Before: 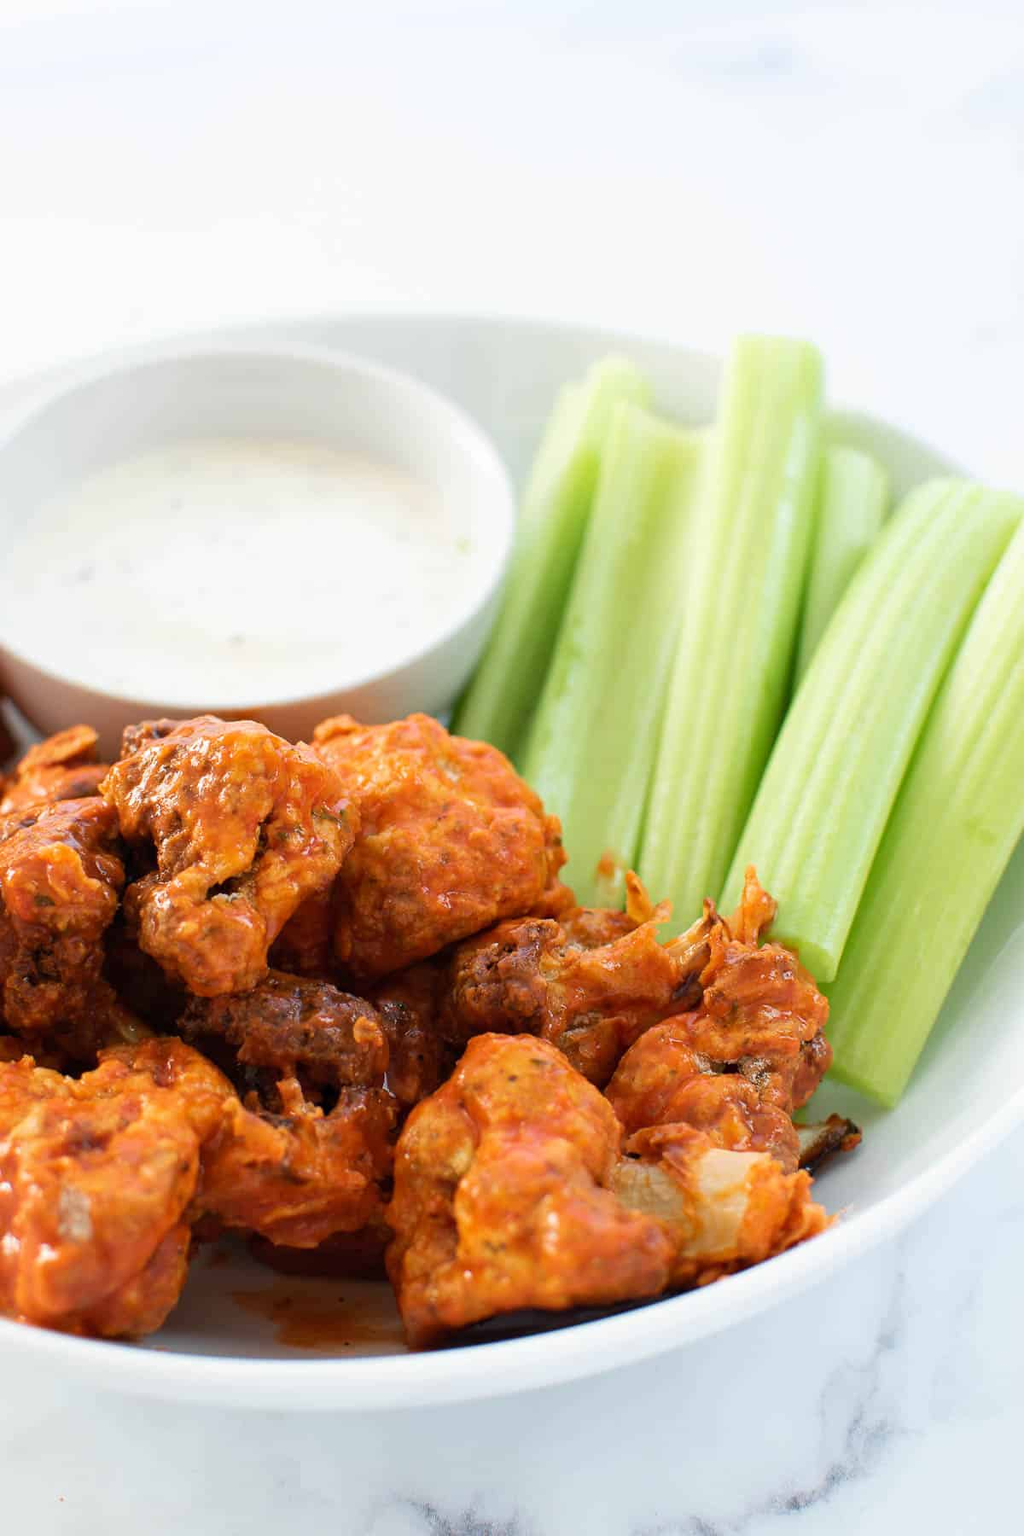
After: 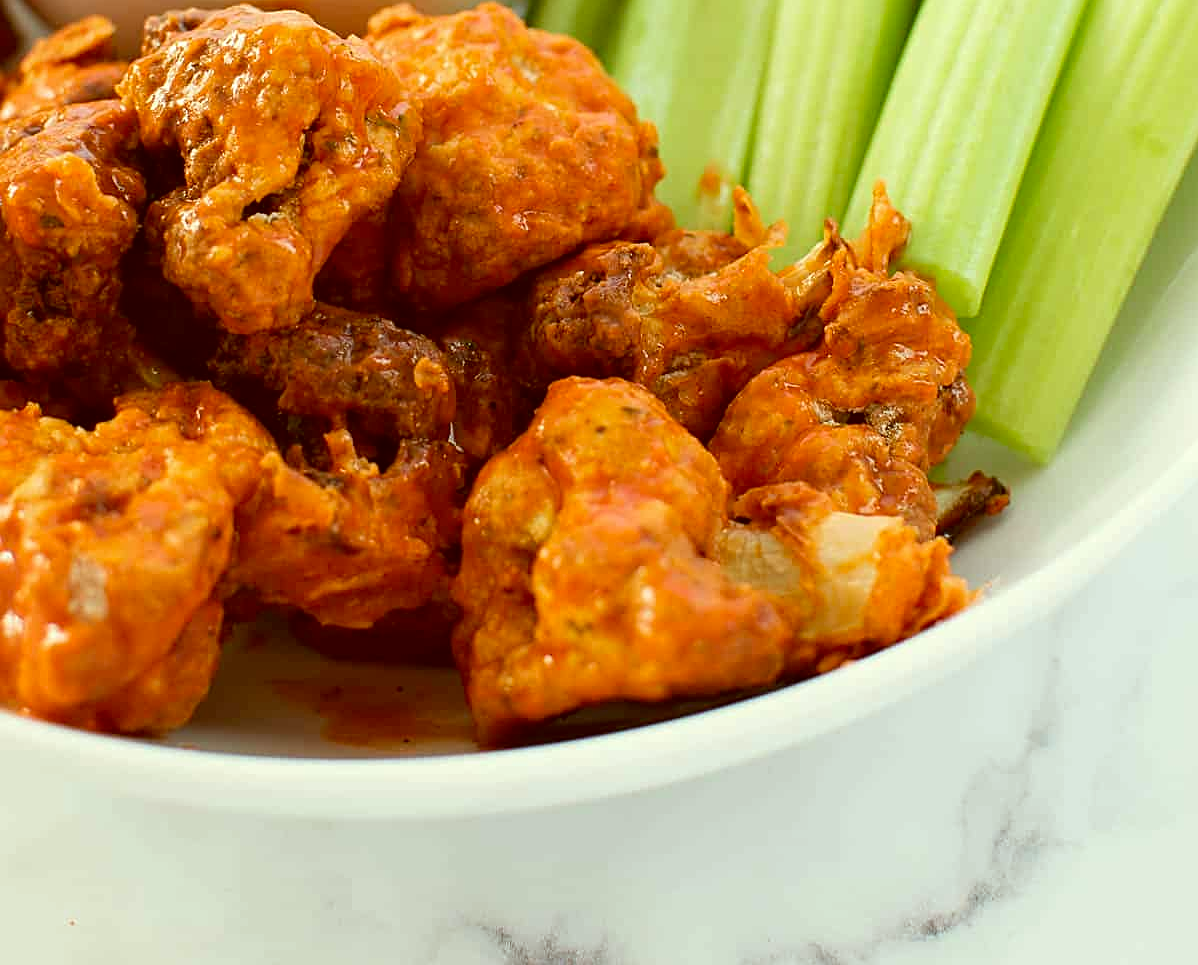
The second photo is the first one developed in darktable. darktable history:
sharpen: on, module defaults
crop and rotate: top 46.344%, right 0.118%
color correction: highlights a* -5.27, highlights b* 9.8, shadows a* 9.78, shadows b* 24.17
